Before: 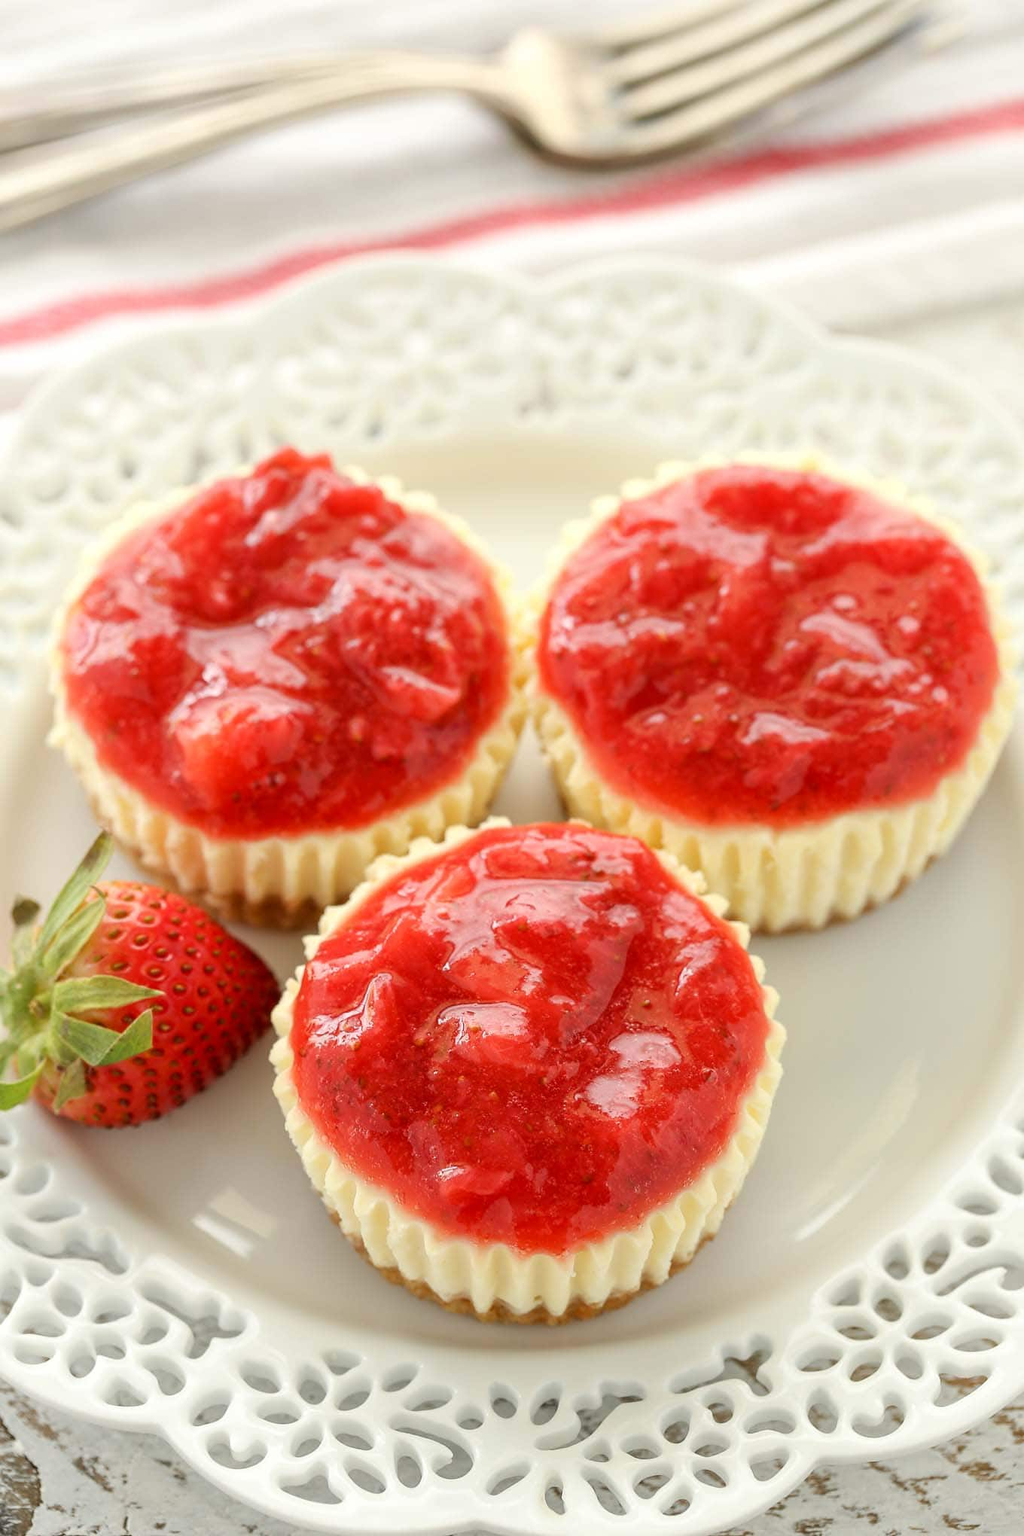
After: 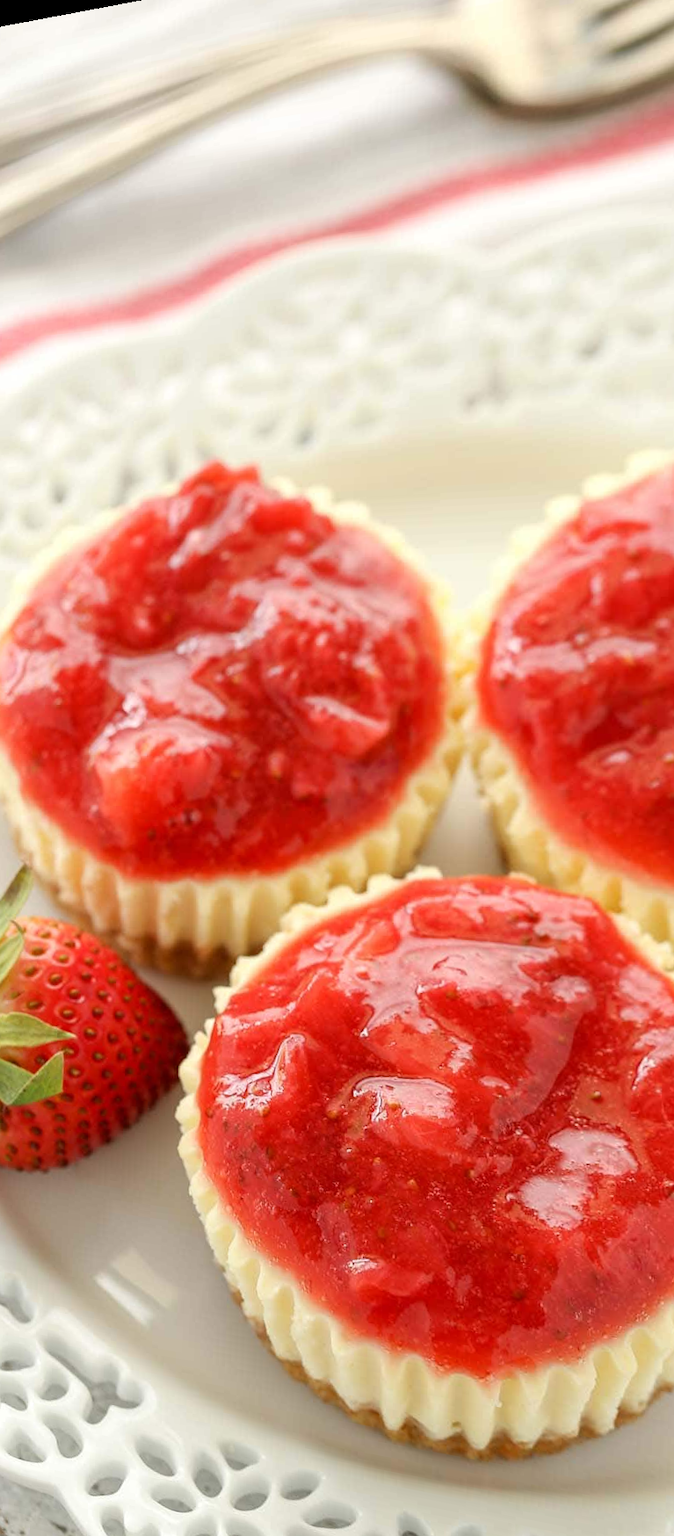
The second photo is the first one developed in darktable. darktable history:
rotate and perspective: rotation 1.69°, lens shift (vertical) -0.023, lens shift (horizontal) -0.291, crop left 0.025, crop right 0.988, crop top 0.092, crop bottom 0.842
crop: left 5.114%, right 38.589%
